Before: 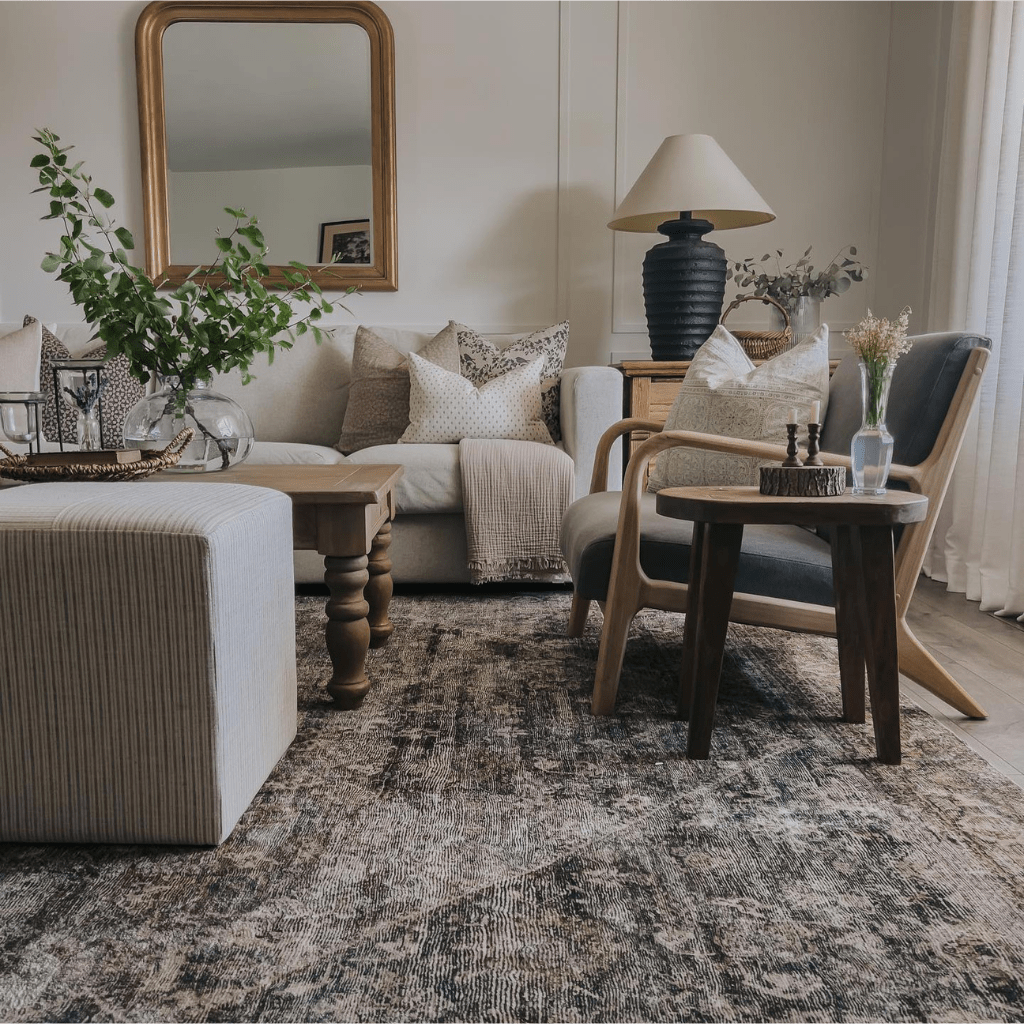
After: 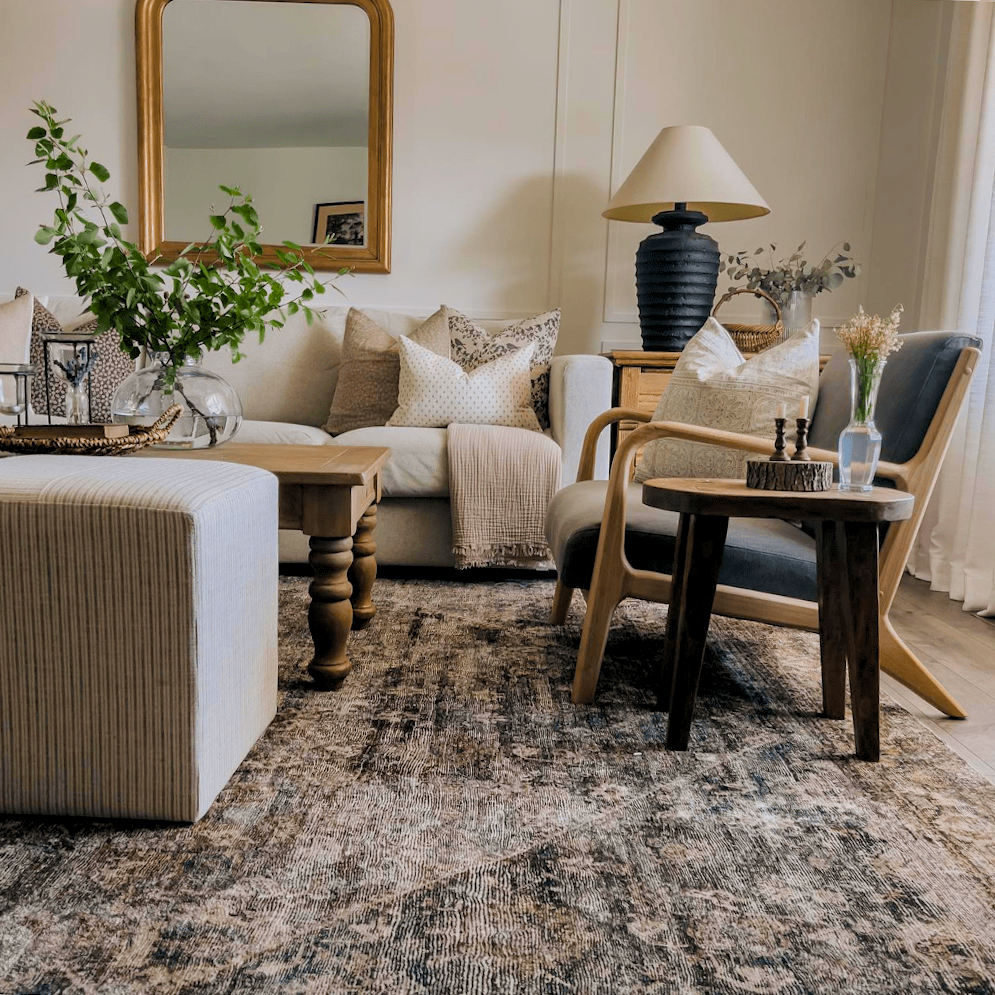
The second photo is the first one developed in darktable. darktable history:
color balance rgb: perceptual saturation grading › global saturation 35%, perceptual saturation grading › highlights -30%, perceptual saturation grading › shadows 35%, perceptual brilliance grading › global brilliance 3%, perceptual brilliance grading › highlights -3%, perceptual brilliance grading › shadows 3%
velvia: on, module defaults
rgb levels: levels [[0.01, 0.419, 0.839], [0, 0.5, 1], [0, 0.5, 1]]
crop and rotate: angle -1.69°
